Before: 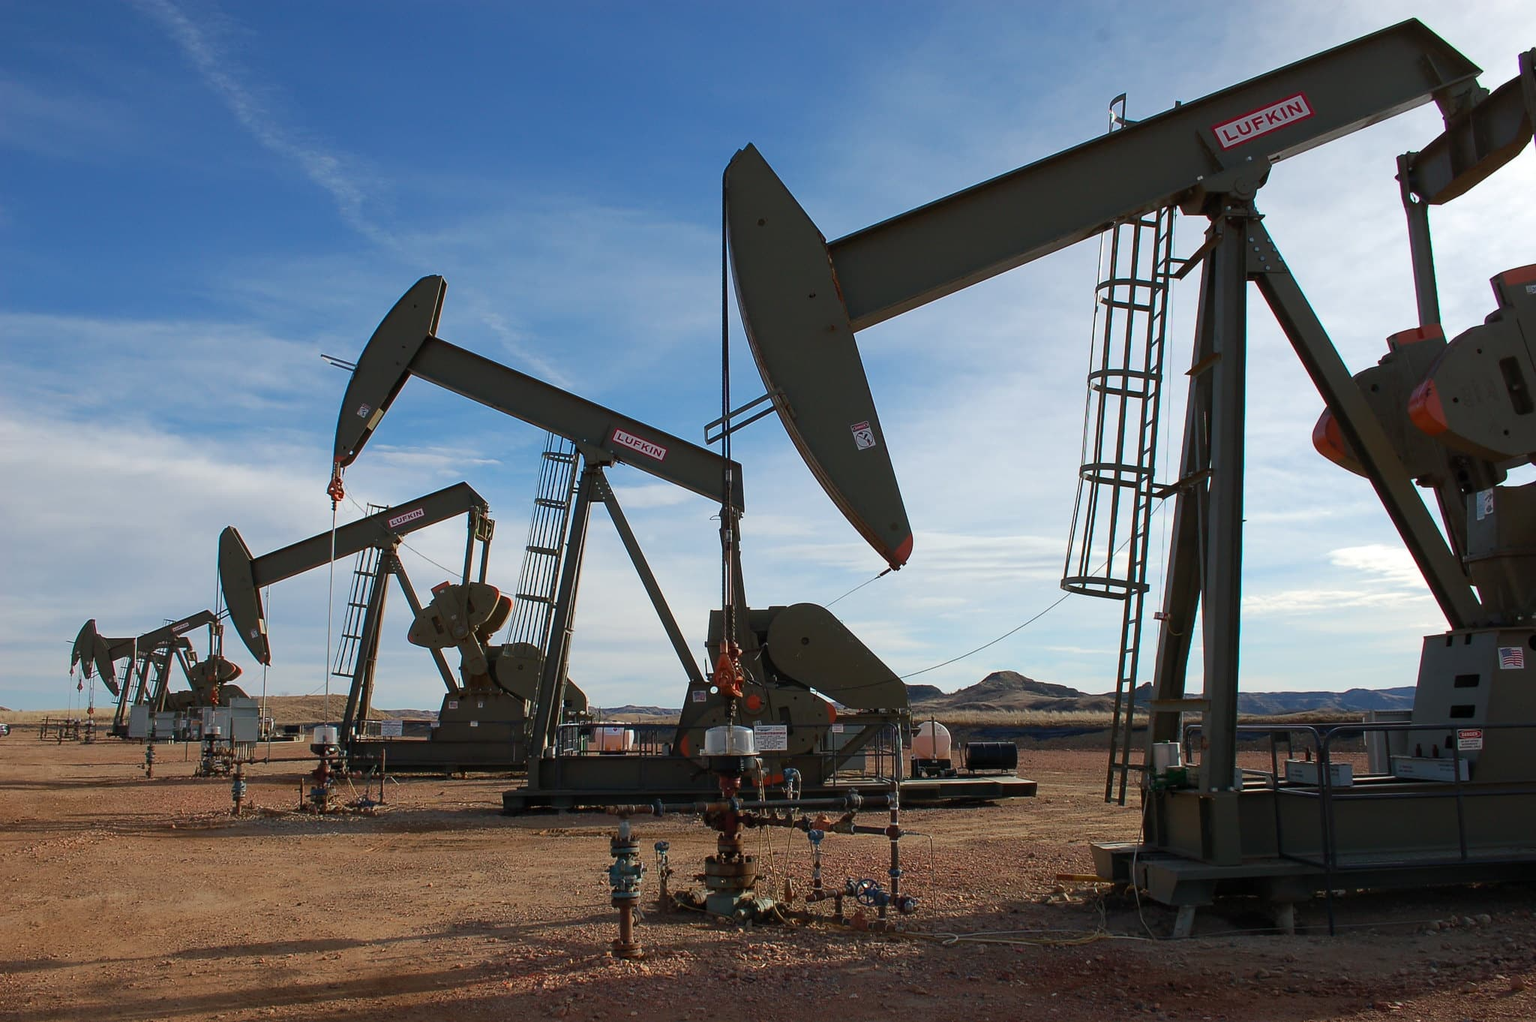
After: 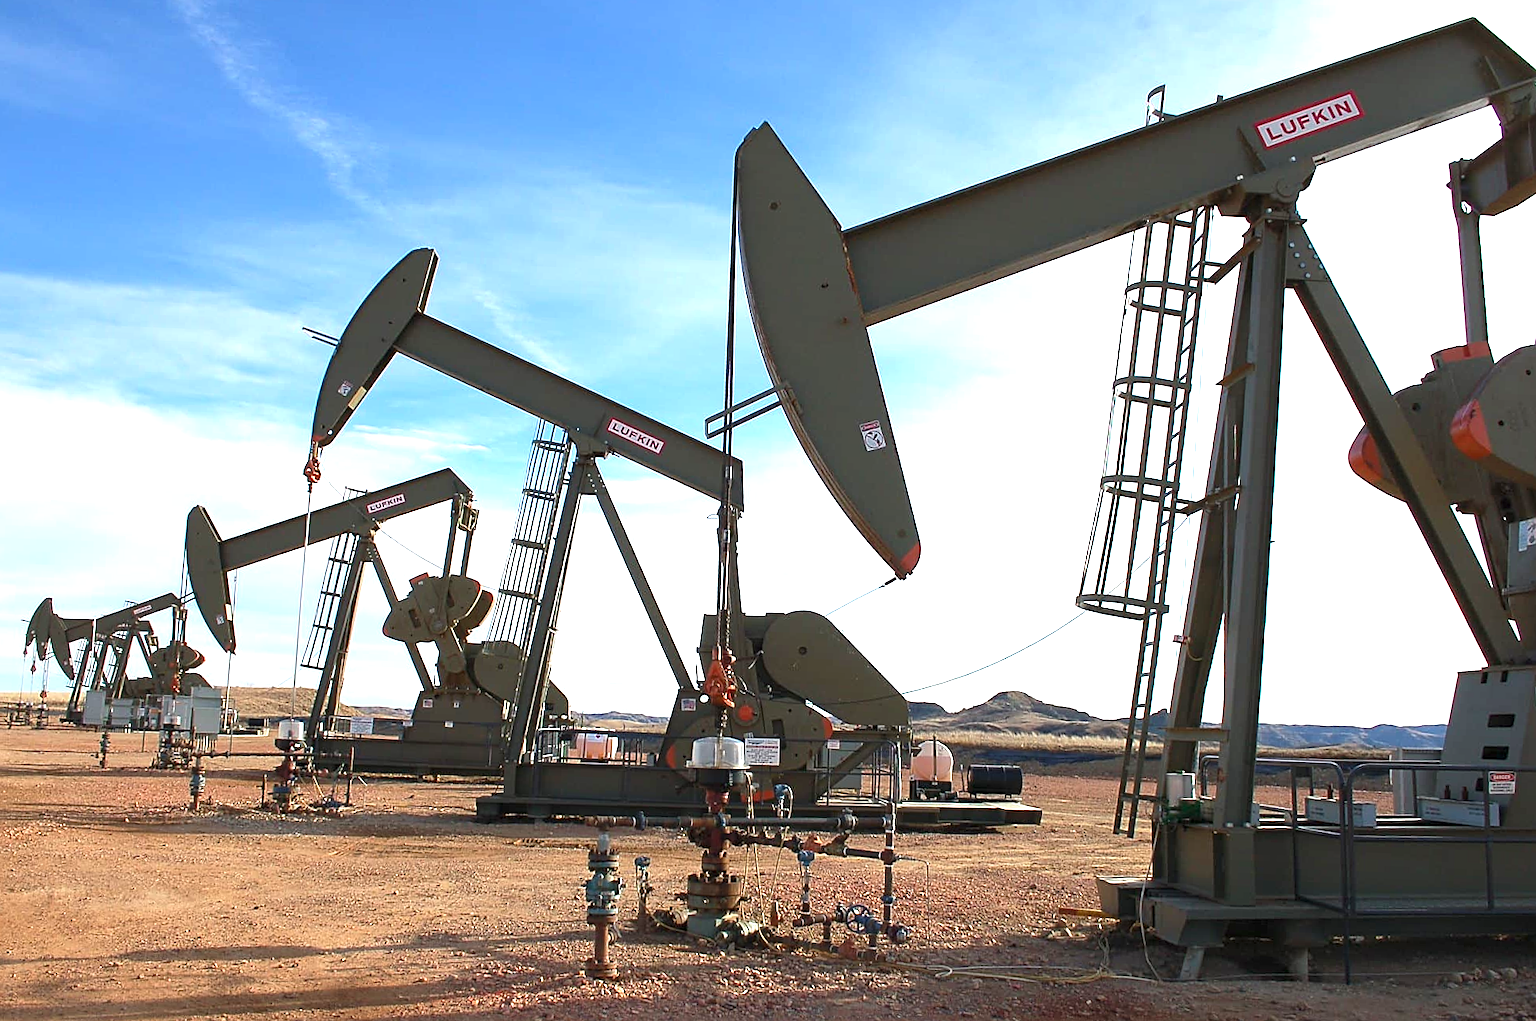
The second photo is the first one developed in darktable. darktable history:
sharpen: on, module defaults
exposure: black level correction 0, exposure 1.378 EV, compensate highlight preservation false
crop and rotate: angle -2.27°
